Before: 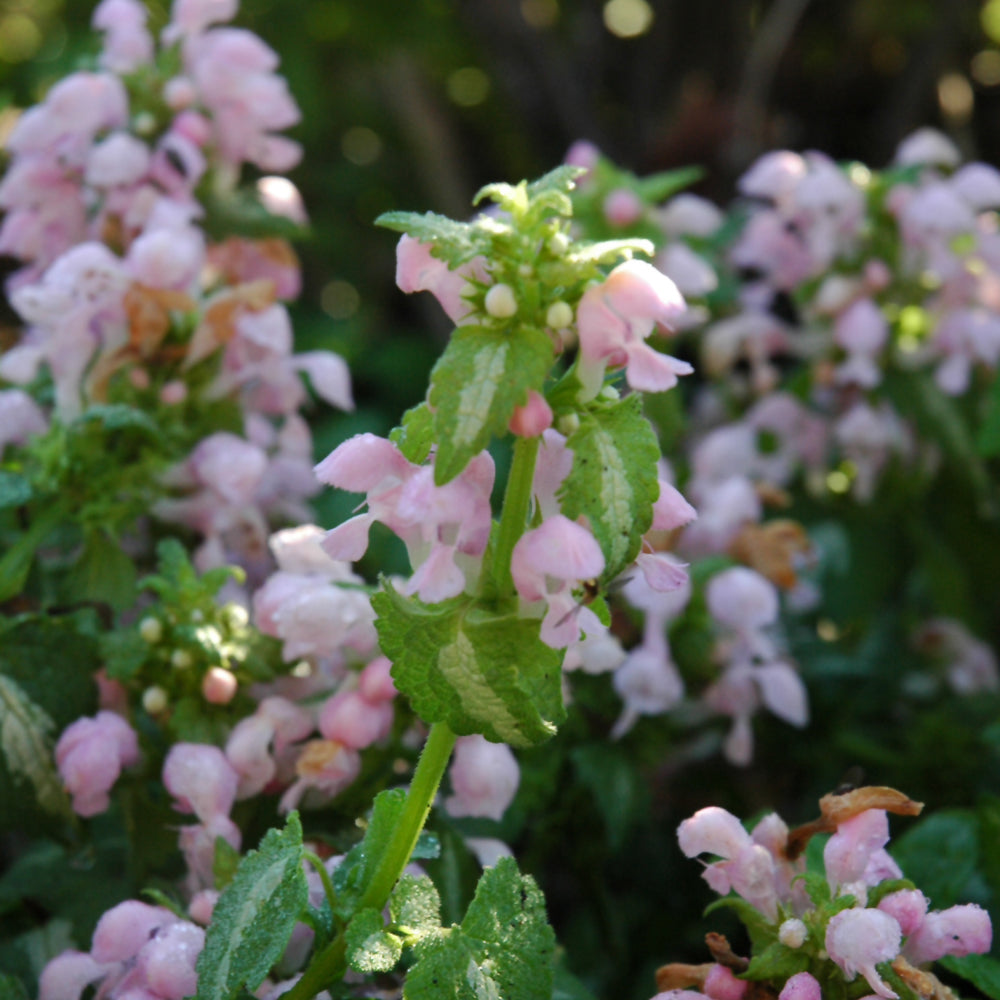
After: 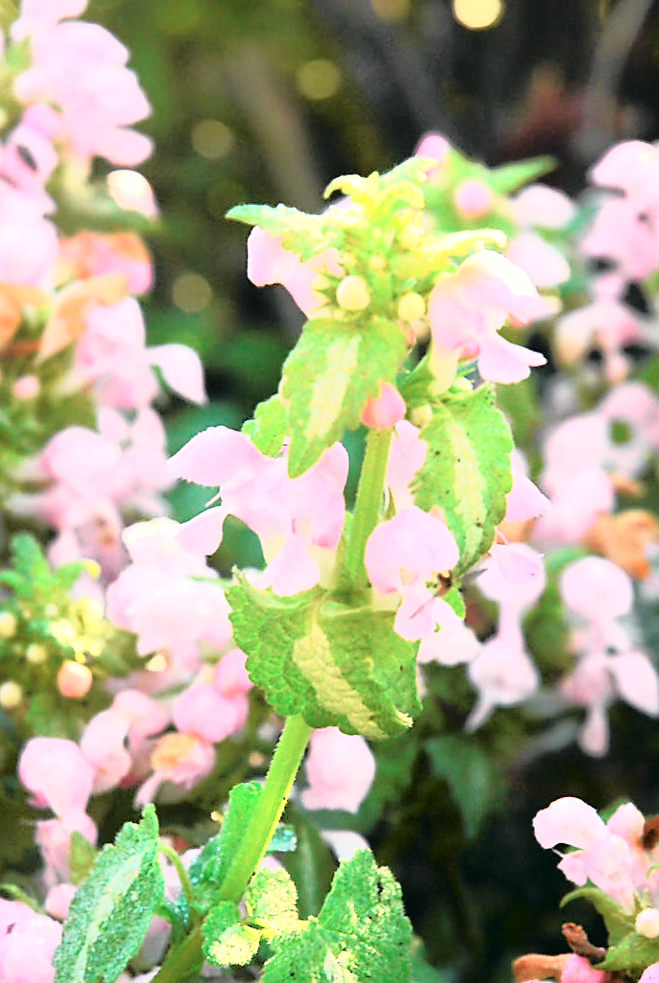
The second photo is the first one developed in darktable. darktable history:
white balance: red 1.127, blue 0.943
tone curve: curves: ch0 [(0, 0.015) (0.091, 0.055) (0.184, 0.159) (0.304, 0.382) (0.492, 0.579) (0.628, 0.755) (0.832, 0.932) (0.984, 0.963)]; ch1 [(0, 0) (0.34, 0.235) (0.46, 0.46) (0.515, 0.502) (0.553, 0.567) (0.764, 0.815) (1, 1)]; ch2 [(0, 0) (0.44, 0.458) (0.479, 0.492) (0.524, 0.507) (0.557, 0.567) (0.673, 0.699) (1, 1)], color space Lab, independent channels, preserve colors none
rotate and perspective: rotation -0.45°, automatic cropping original format, crop left 0.008, crop right 0.992, crop top 0.012, crop bottom 0.988
exposure: black level correction 0.001, exposure 1.398 EV, compensate exposure bias true, compensate highlight preservation false
contrast brightness saturation: saturation -0.17
contrast equalizer: octaves 7, y [[0.6 ×6], [0.55 ×6], [0 ×6], [0 ×6], [0 ×6]], mix -0.3
sharpen: radius 1.4, amount 1.25, threshold 0.7
crop and rotate: left 14.385%, right 18.948%
